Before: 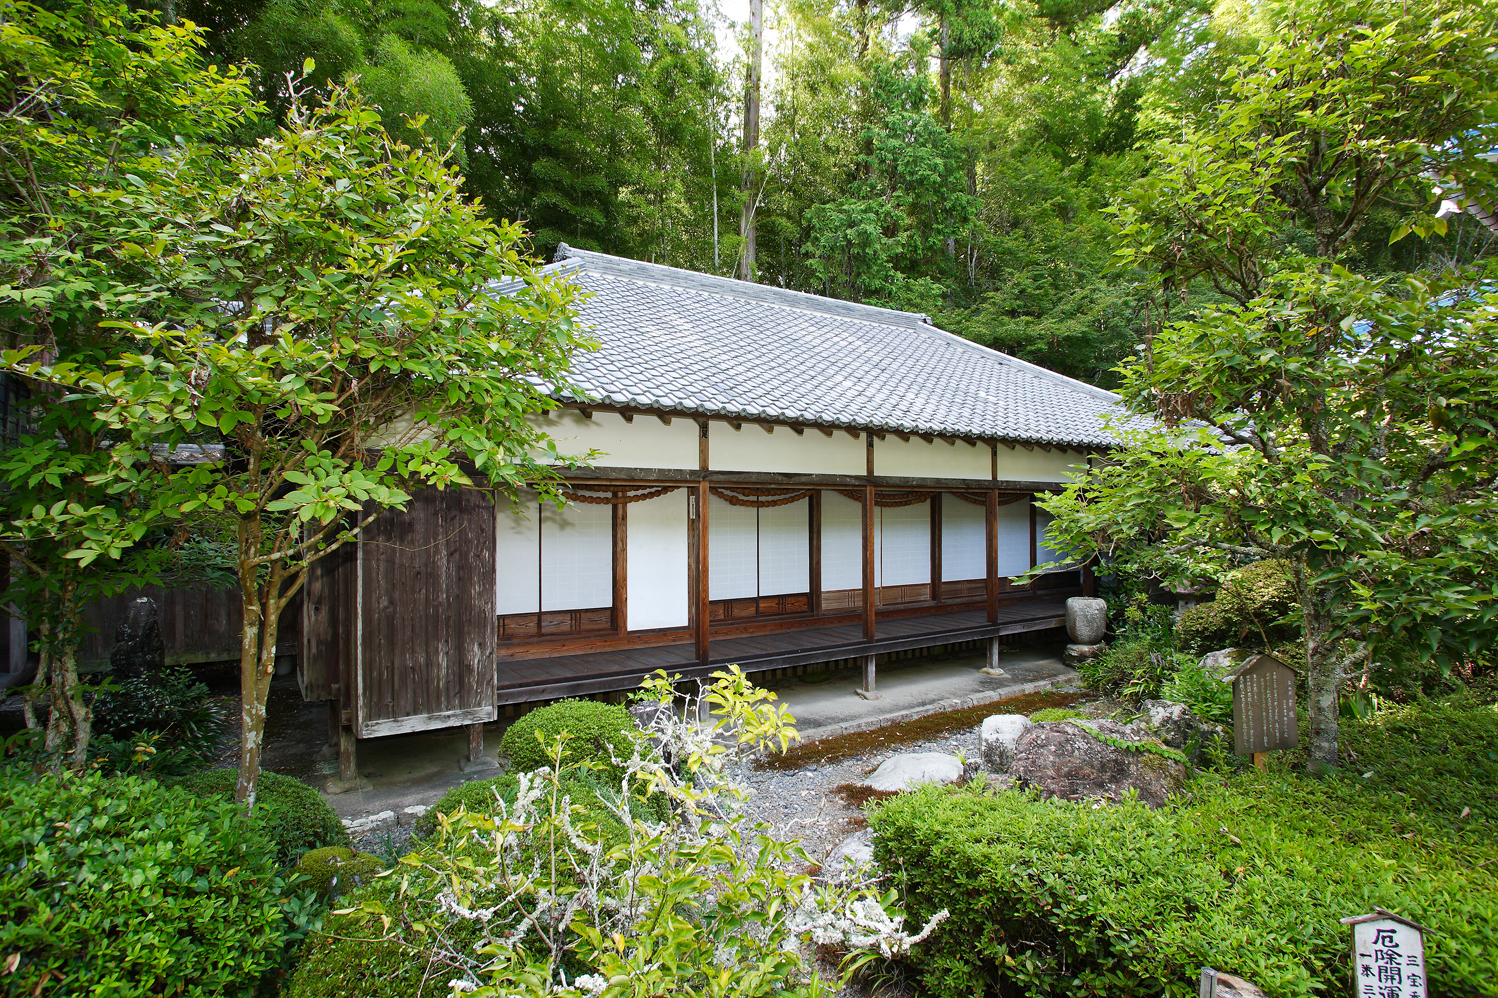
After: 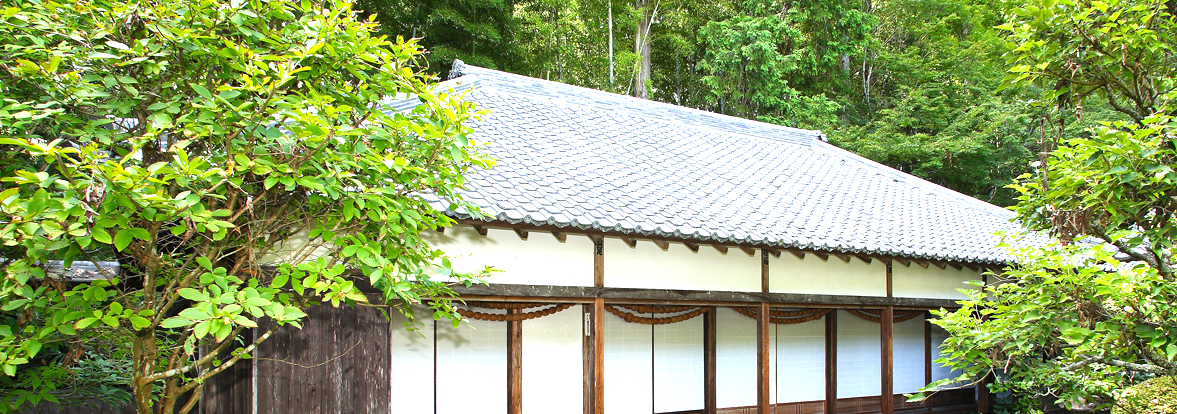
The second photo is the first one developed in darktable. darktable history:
crop: left 7.036%, top 18.398%, right 14.379%, bottom 40.043%
exposure: exposure 1 EV, compensate highlight preservation false
white balance: red 0.986, blue 1.01
